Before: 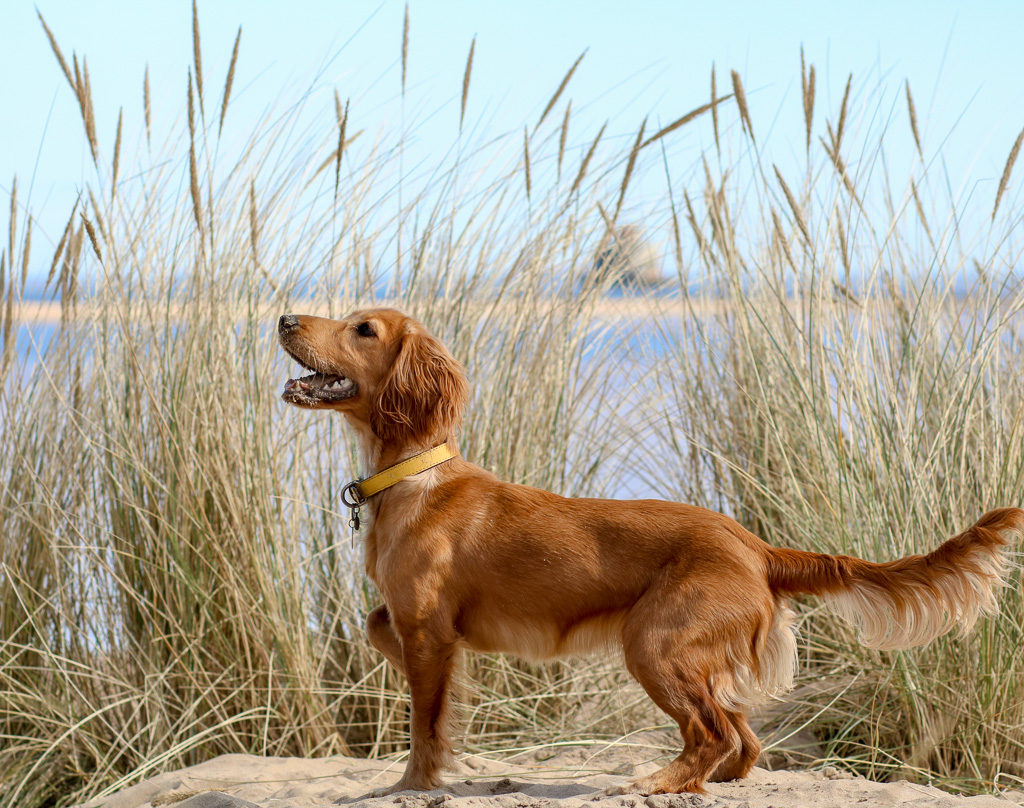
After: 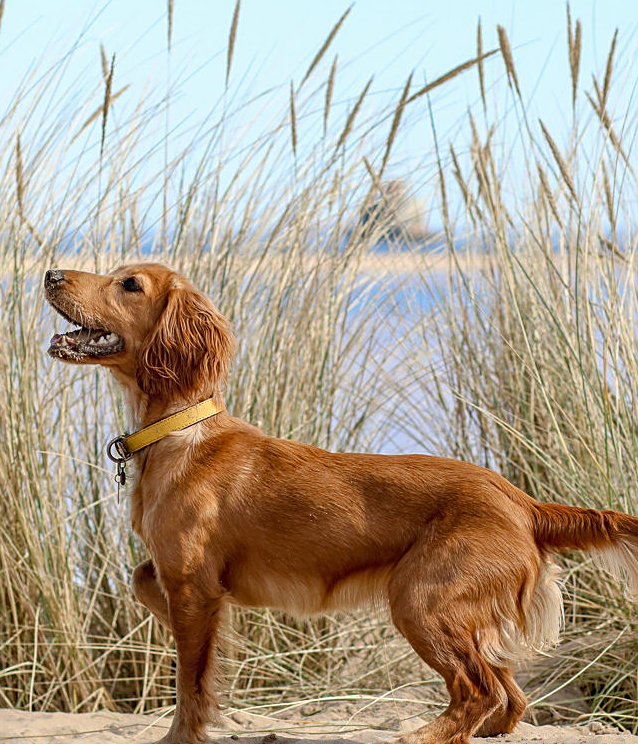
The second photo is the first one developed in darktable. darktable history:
local contrast: detail 110%
sharpen: on, module defaults
crop and rotate: left 22.918%, top 5.629%, right 14.711%, bottom 2.247%
